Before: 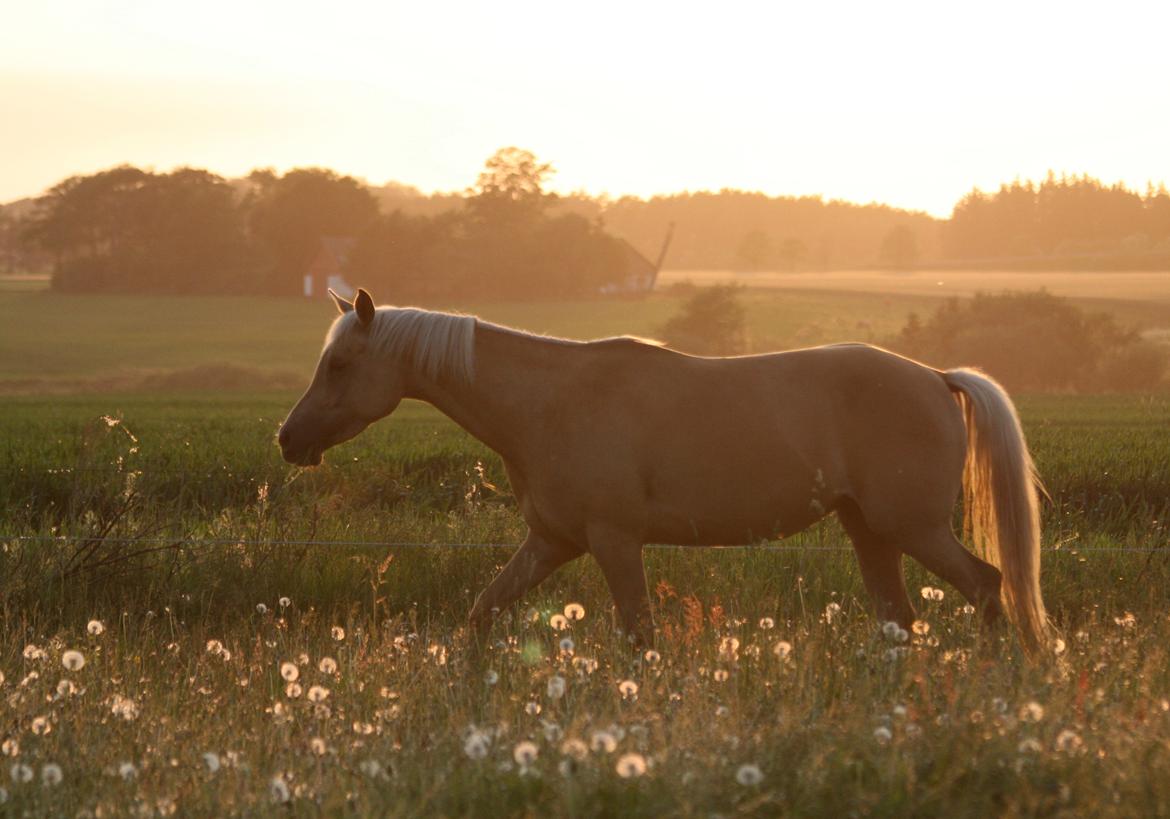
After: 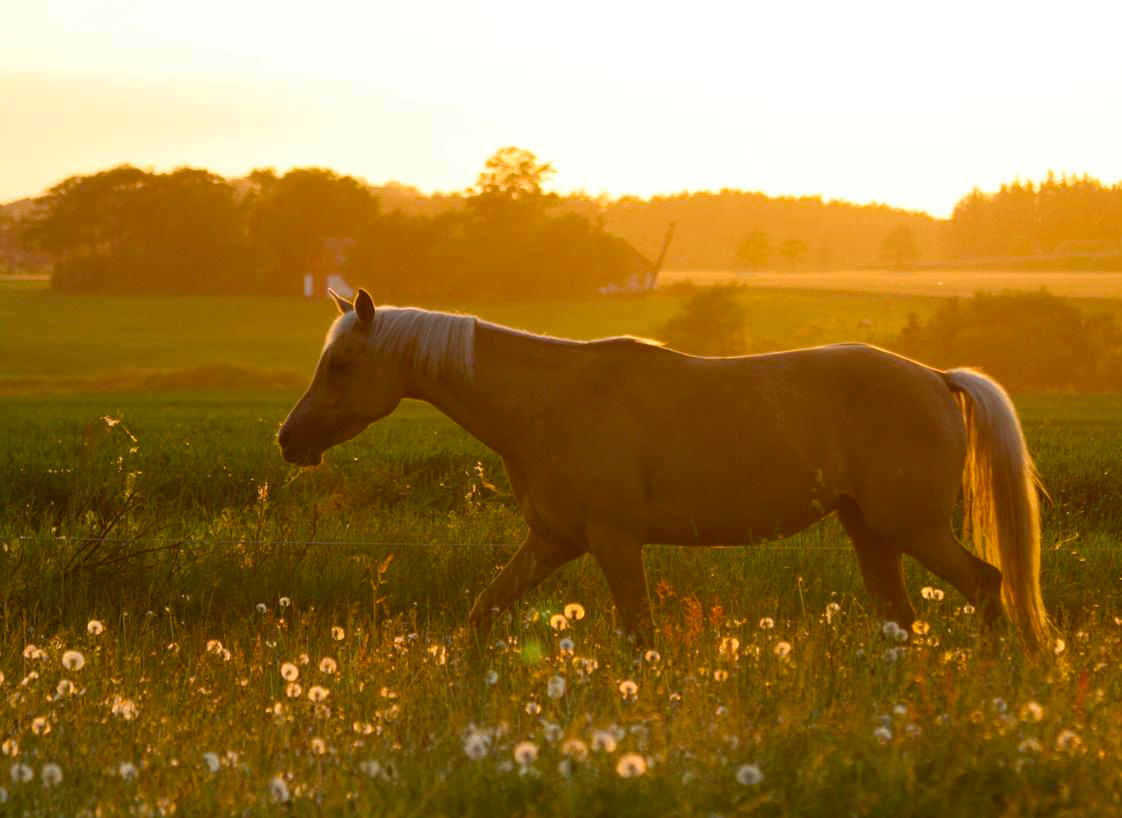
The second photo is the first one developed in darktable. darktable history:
crop: right 4.053%, bottom 0.039%
color balance rgb: linear chroma grading › shadows 19.046%, linear chroma grading › highlights 3.16%, linear chroma grading › mid-tones 10.344%, perceptual saturation grading › global saturation 36.274%, global vibrance 20%
